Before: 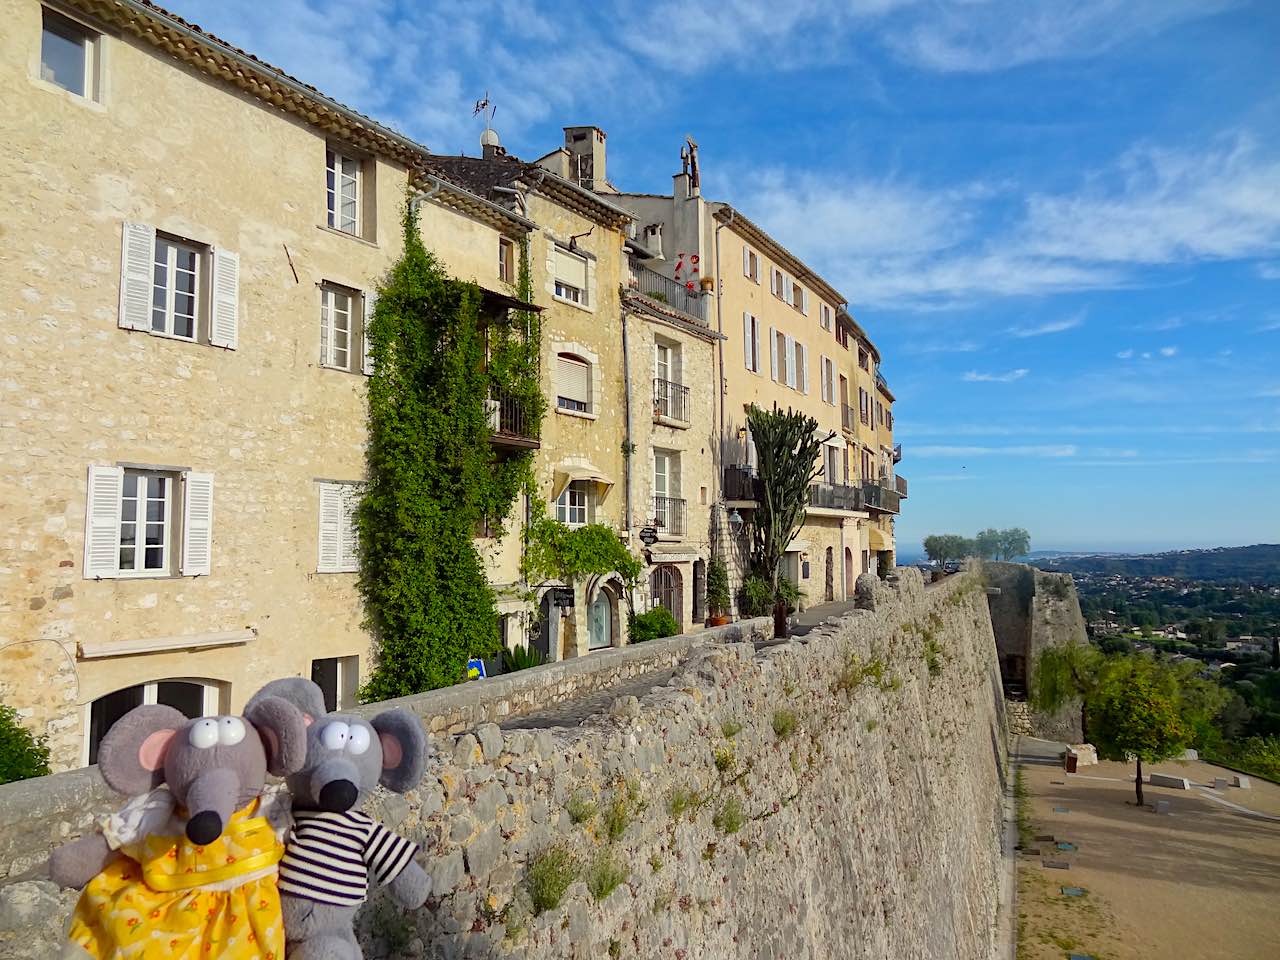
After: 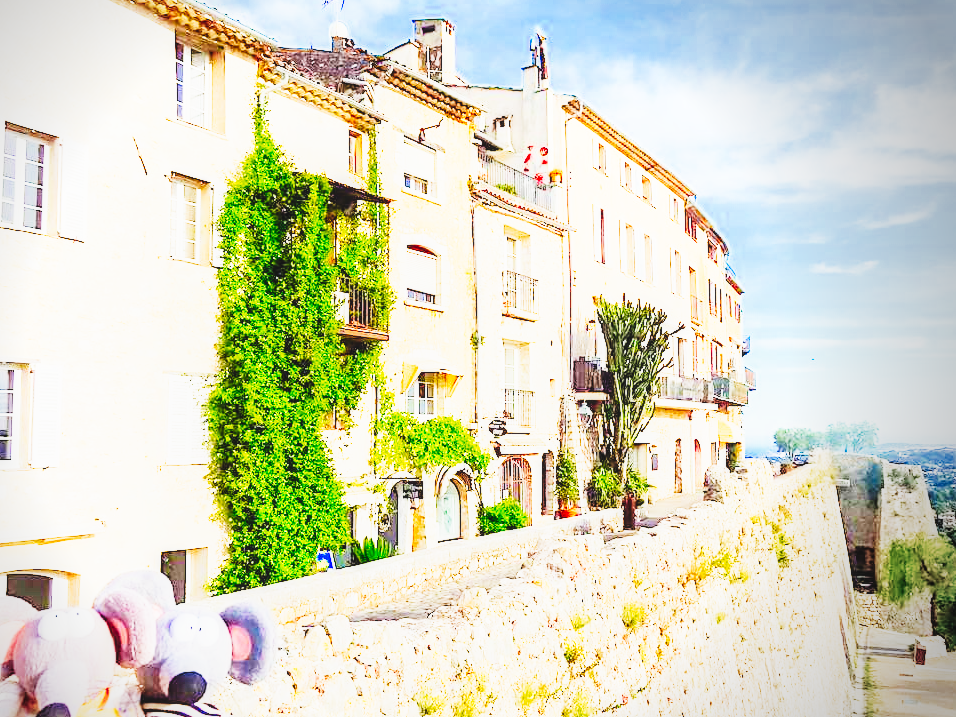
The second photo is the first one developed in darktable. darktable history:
crop and rotate: left 11.831%, top 11.346%, right 13.429%, bottom 13.899%
vignetting: center (-0.15, 0.013)
tone curve: curves: ch0 [(0, 0) (0.003, 0.006) (0.011, 0.008) (0.025, 0.011) (0.044, 0.015) (0.069, 0.019) (0.1, 0.023) (0.136, 0.03) (0.177, 0.042) (0.224, 0.065) (0.277, 0.103) (0.335, 0.177) (0.399, 0.294) (0.468, 0.463) (0.543, 0.639) (0.623, 0.805) (0.709, 0.909) (0.801, 0.967) (0.898, 0.989) (1, 1)], preserve colors none
filmic rgb: middle gray luminance 2.5%, black relative exposure -10 EV, white relative exposure 7 EV, threshold 6 EV, dynamic range scaling 10%, target black luminance 0%, hardness 3.19, latitude 44.39%, contrast 0.682, highlights saturation mix 5%, shadows ↔ highlights balance 13.63%, add noise in highlights 0, color science v3 (2019), use custom middle-gray values true, iterations of high-quality reconstruction 0, contrast in highlights soft, enable highlight reconstruction true
local contrast: detail 110%
